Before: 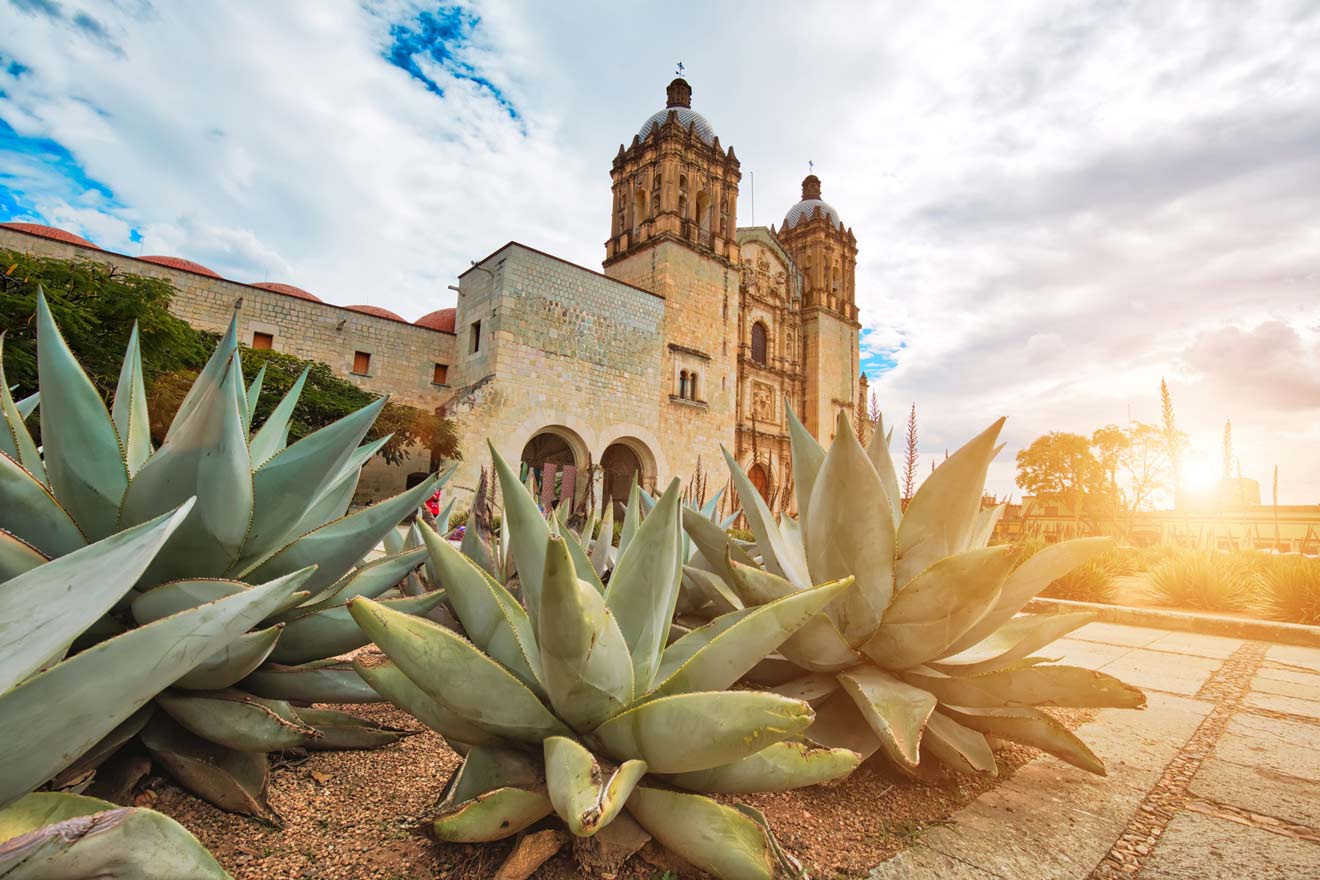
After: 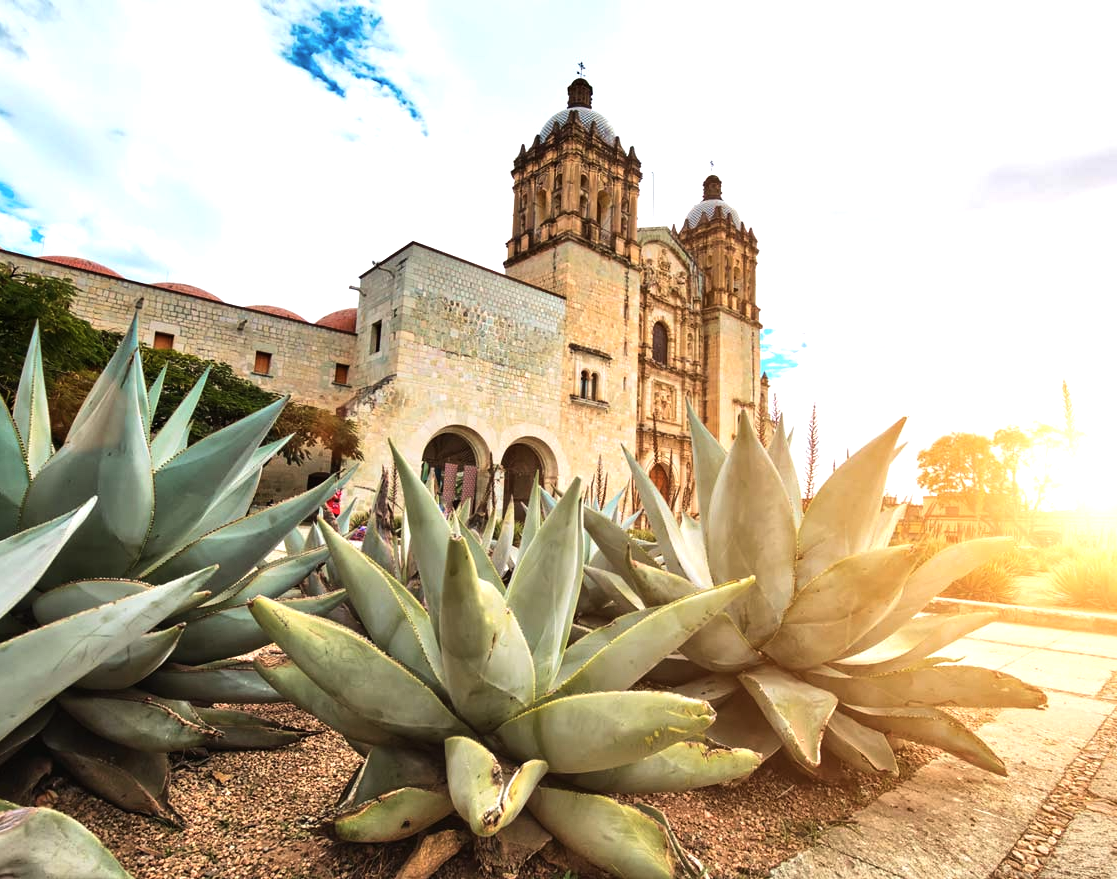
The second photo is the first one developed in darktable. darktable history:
crop: left 7.548%, right 7.822%
contrast brightness saturation: saturation -0.066
tone equalizer: -8 EV -0.753 EV, -7 EV -0.703 EV, -6 EV -0.616 EV, -5 EV -0.394 EV, -3 EV 0.39 EV, -2 EV 0.6 EV, -1 EV 0.693 EV, +0 EV 0.764 EV, edges refinement/feathering 500, mask exposure compensation -1.57 EV, preserve details no
